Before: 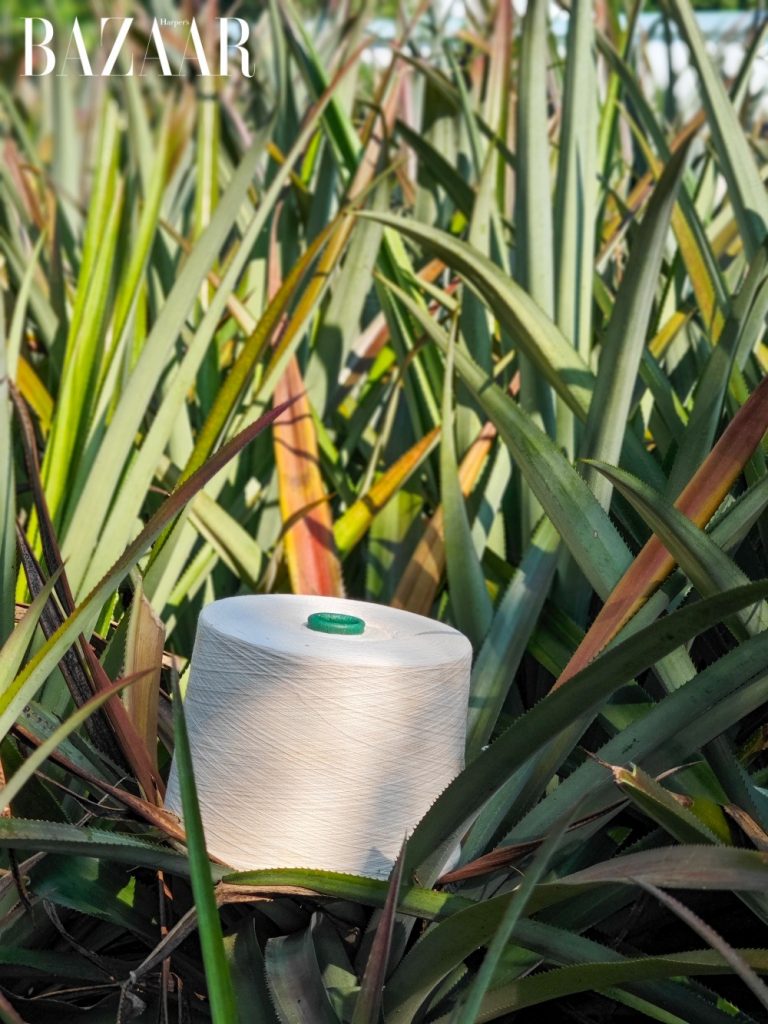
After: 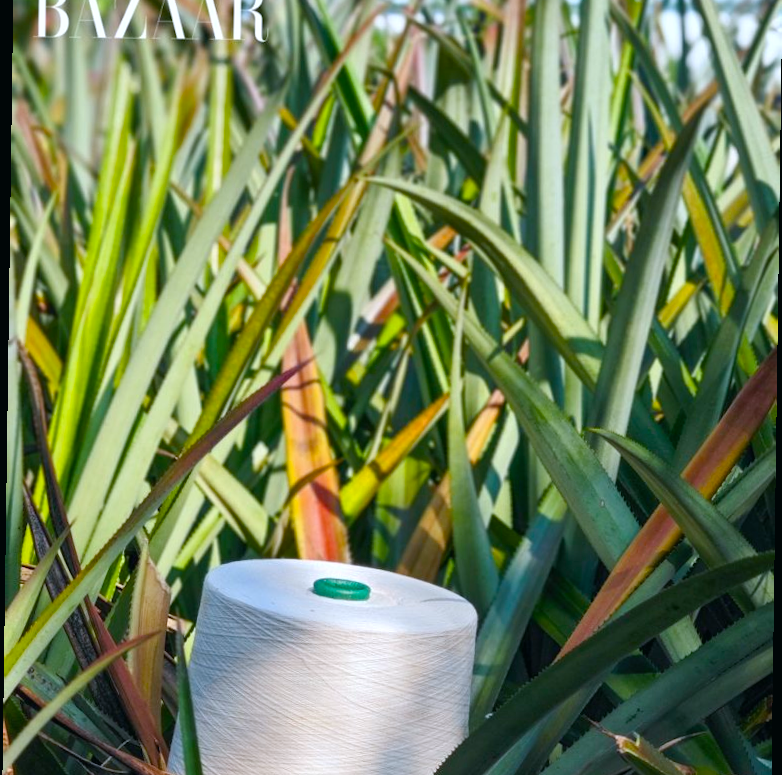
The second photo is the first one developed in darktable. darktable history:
rotate and perspective: rotation 0.8°, automatic cropping off
white balance: red 0.954, blue 1.079
crop: top 3.857%, bottom 21.132%
color balance: mode lift, gamma, gain (sRGB), lift [1, 1, 1.022, 1.026]
color balance rgb: linear chroma grading › global chroma 8.12%, perceptual saturation grading › global saturation 9.07%, perceptual saturation grading › highlights -13.84%, perceptual saturation grading › mid-tones 14.88%, perceptual saturation grading › shadows 22.8%, perceptual brilliance grading › highlights 2.61%, global vibrance 12.07%
